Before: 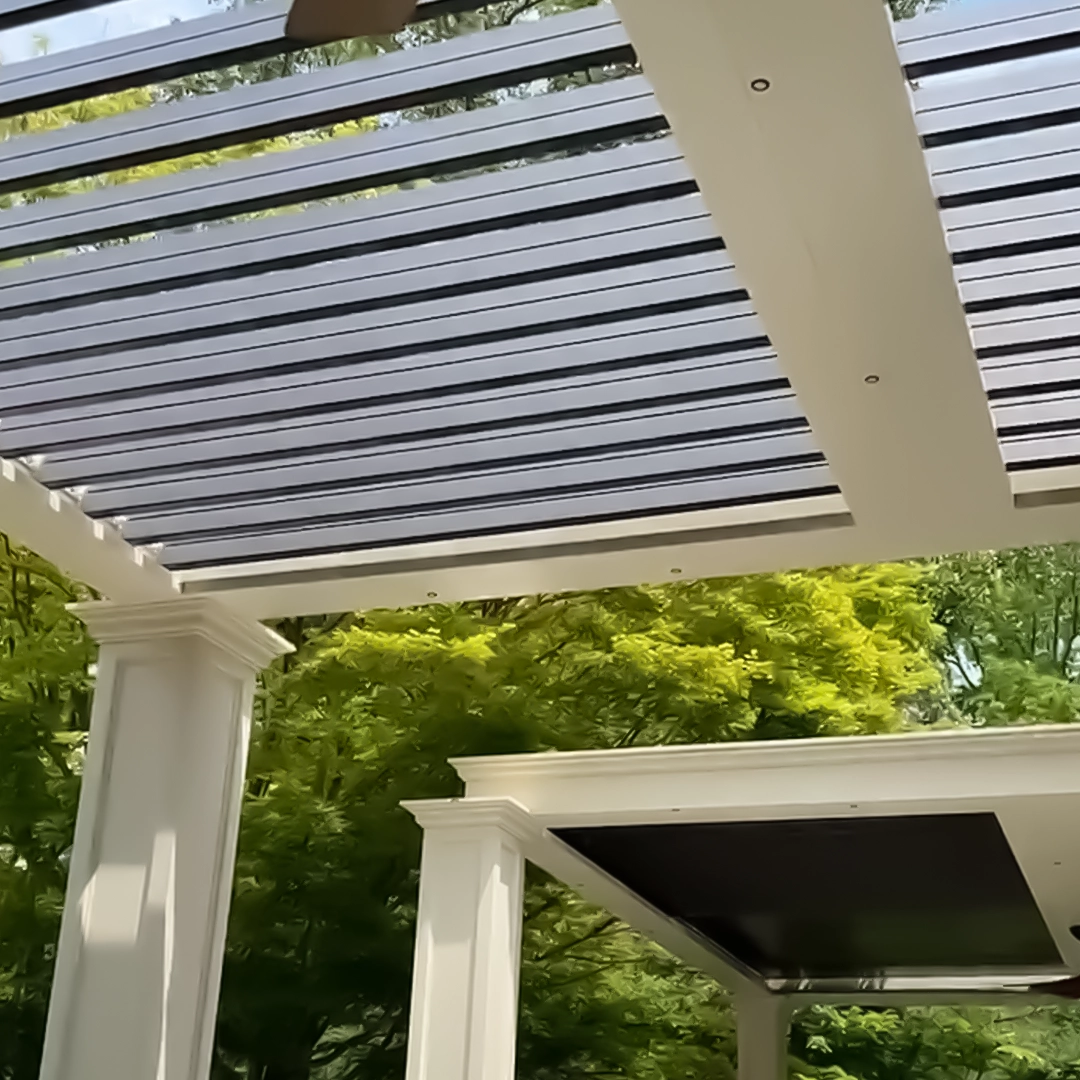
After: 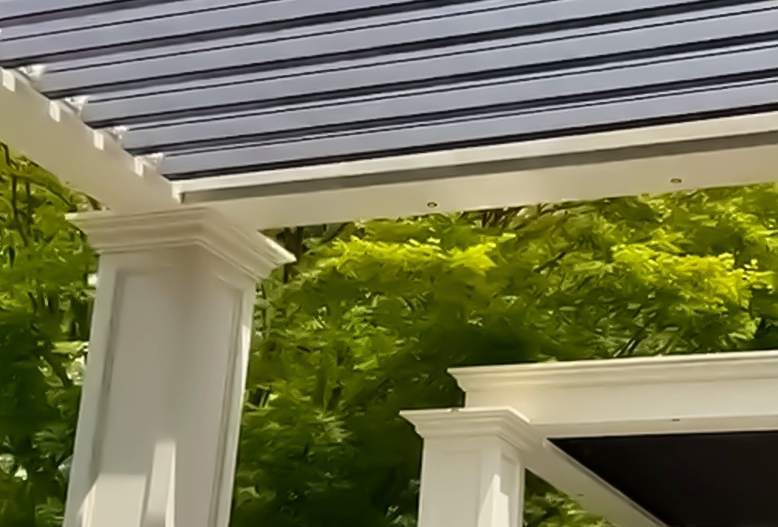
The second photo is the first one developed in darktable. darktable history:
contrast brightness saturation: contrast 0.045, saturation 0.16
crop: top 36.13%, right 27.939%, bottom 14.994%
